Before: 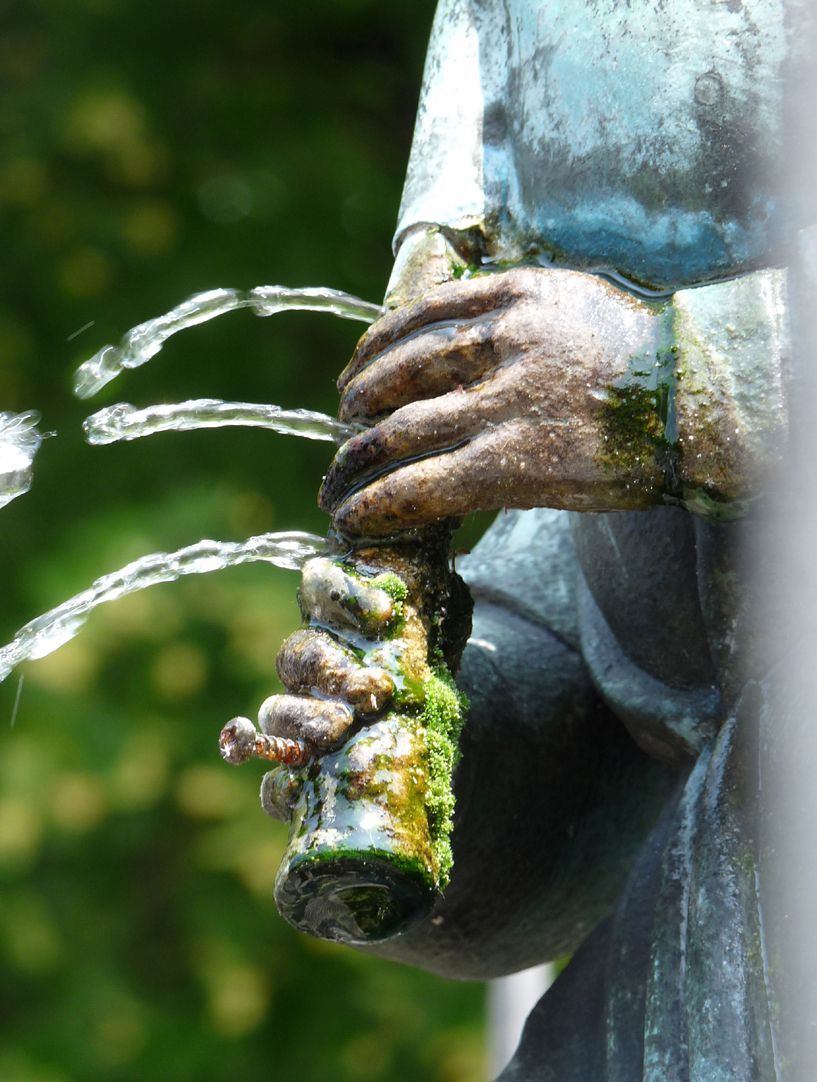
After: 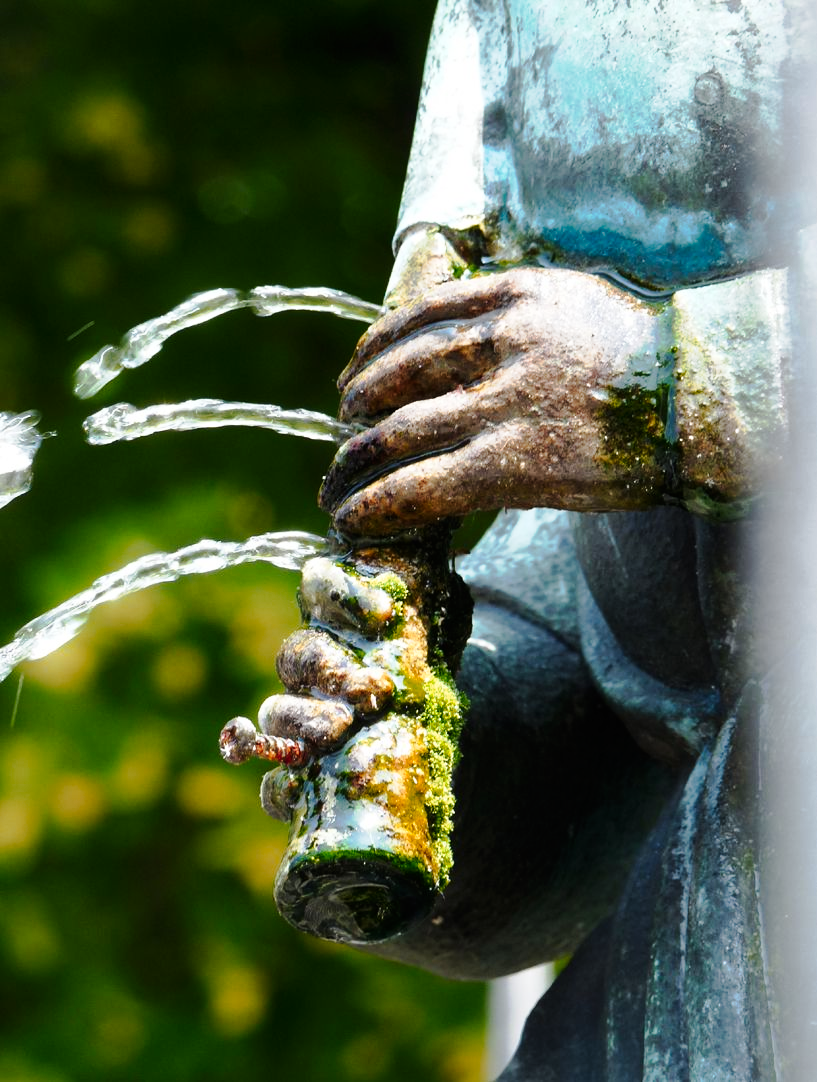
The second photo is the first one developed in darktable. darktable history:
color zones: curves: ch1 [(0.239, 0.552) (0.75, 0.5)]; ch2 [(0.25, 0.462) (0.749, 0.457)]
tone curve: curves: ch0 [(0.003, 0) (0.066, 0.023) (0.154, 0.082) (0.281, 0.221) (0.405, 0.389) (0.517, 0.553) (0.716, 0.743) (0.822, 0.882) (1, 1)]; ch1 [(0, 0) (0.164, 0.115) (0.337, 0.332) (0.39, 0.398) (0.464, 0.461) (0.501, 0.5) (0.521, 0.526) (0.571, 0.606) (0.656, 0.677) (0.723, 0.731) (0.811, 0.796) (1, 1)]; ch2 [(0, 0) (0.337, 0.382) (0.464, 0.476) (0.501, 0.502) (0.527, 0.54) (0.556, 0.567) (0.575, 0.606) (0.659, 0.736) (1, 1)], preserve colors none
